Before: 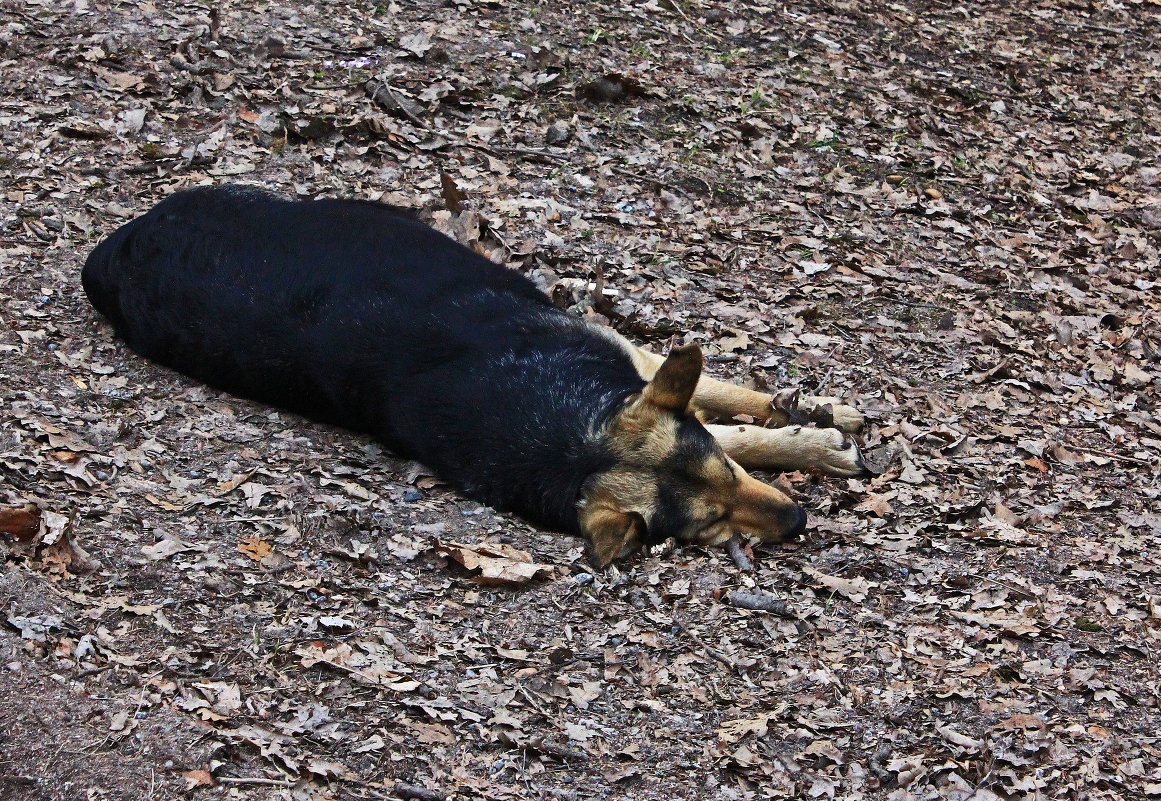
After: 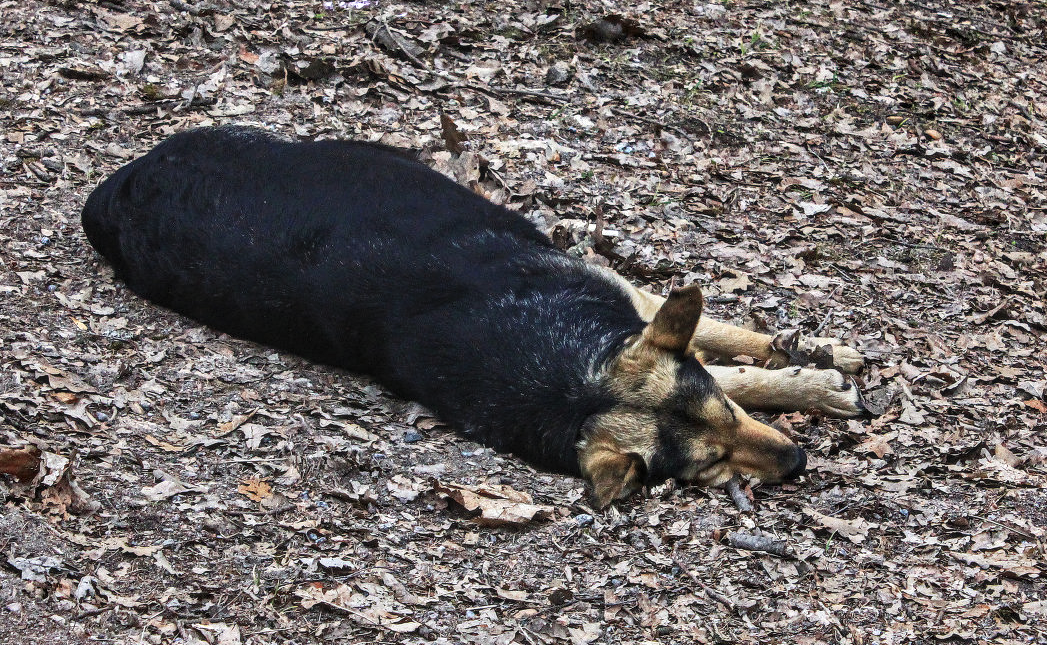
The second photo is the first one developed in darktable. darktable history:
local contrast: highlights 60%, shadows 63%, detail 160%
crop: top 7.458%, right 9.742%, bottom 11.992%
contrast brightness saturation: contrast -0.148, brightness 0.047, saturation -0.12
